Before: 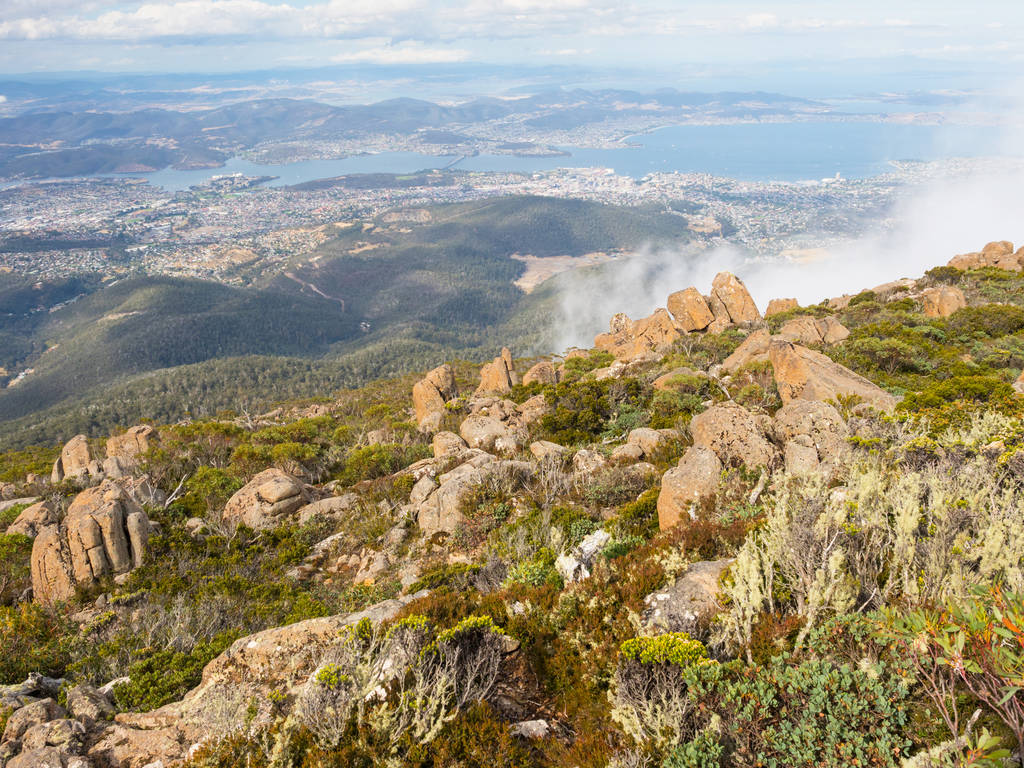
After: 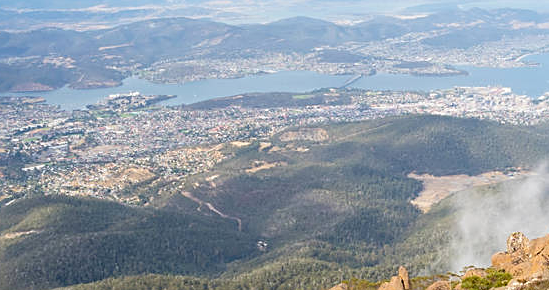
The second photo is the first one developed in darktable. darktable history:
exposure: black level correction 0.009, exposure 0.014 EV, compensate highlight preservation false
crop: left 10.121%, top 10.631%, right 36.218%, bottom 51.526%
sharpen: on, module defaults
